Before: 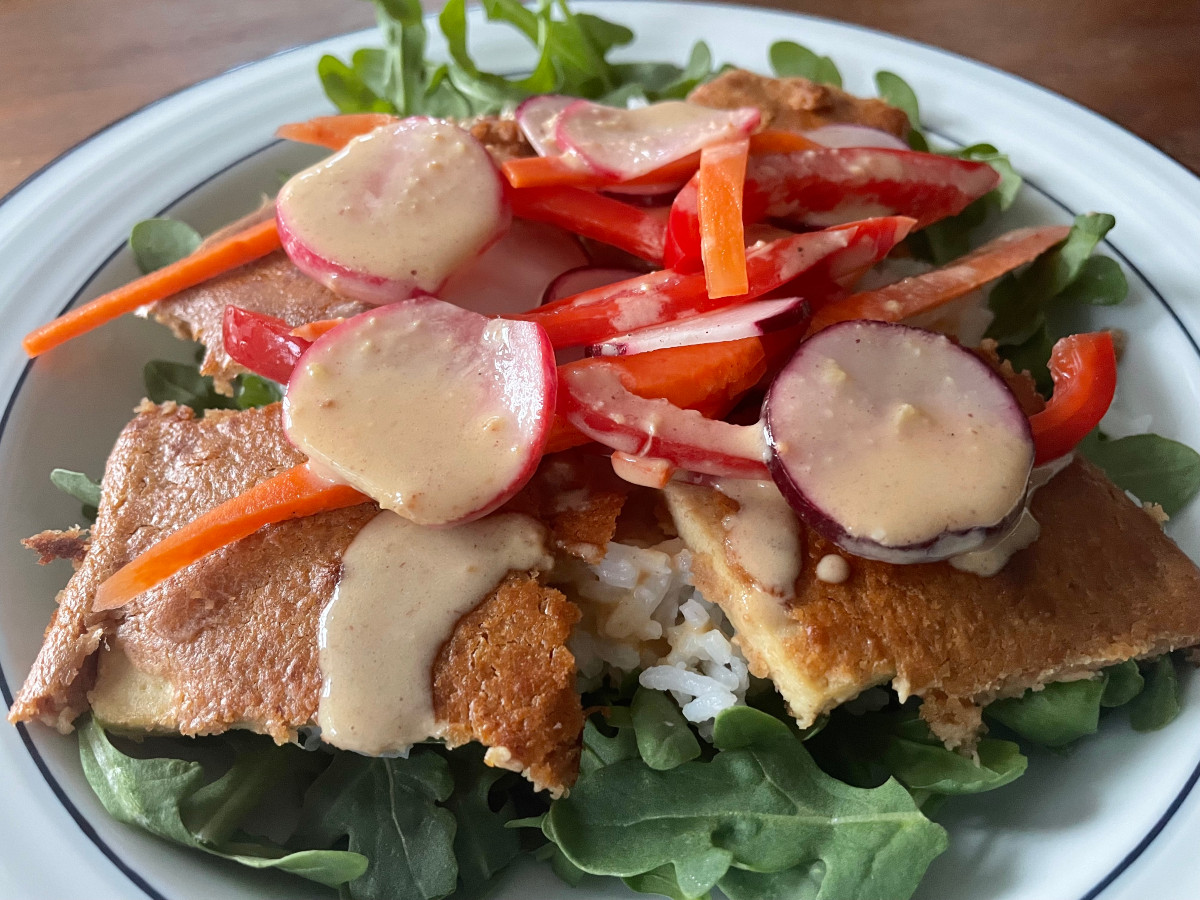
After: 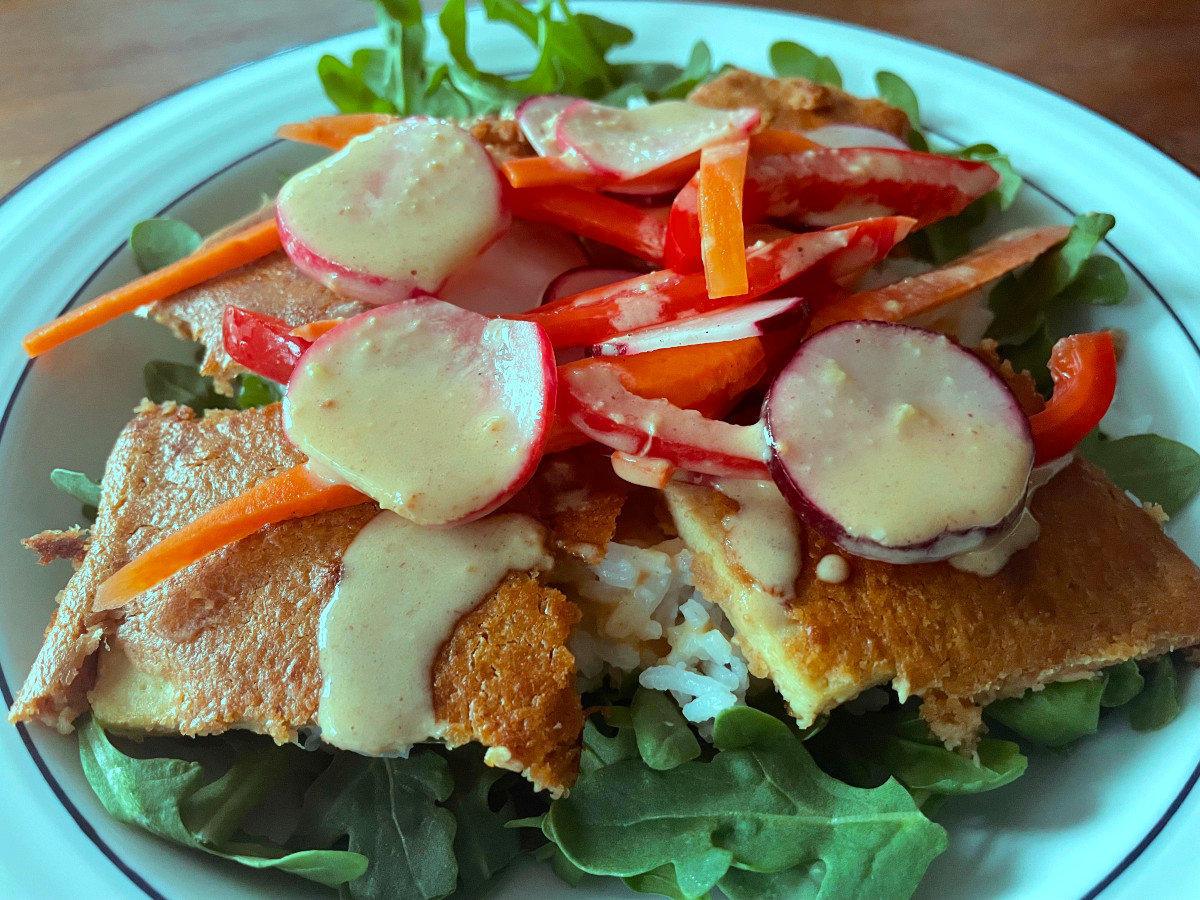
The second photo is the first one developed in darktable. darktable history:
color balance rgb: highlights gain › chroma 5.407%, highlights gain › hue 193.83°, perceptual saturation grading › global saturation 19.833%
